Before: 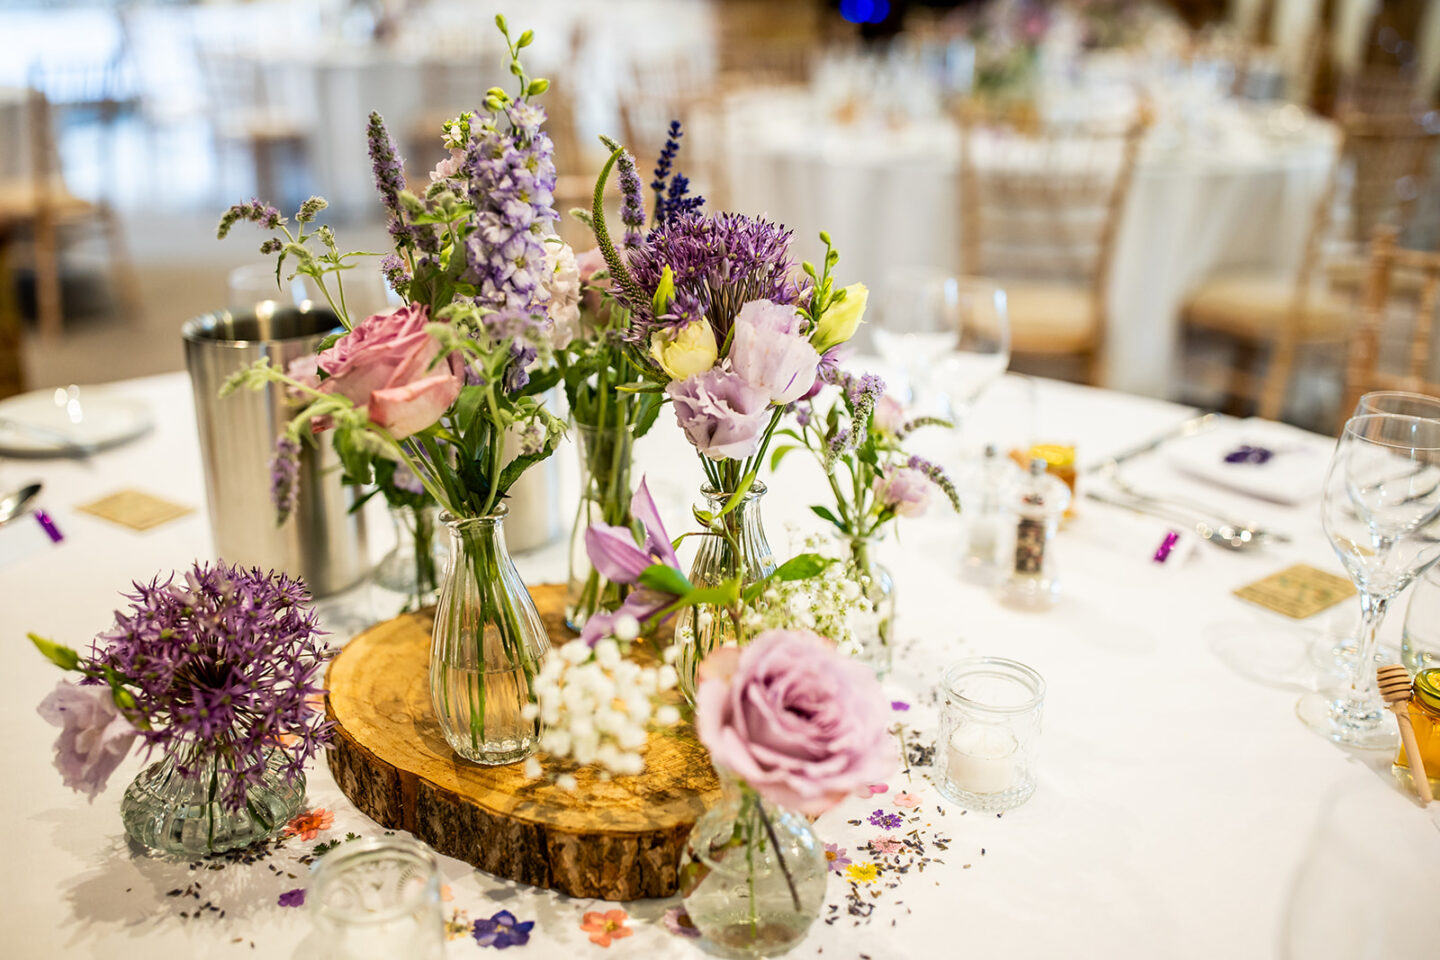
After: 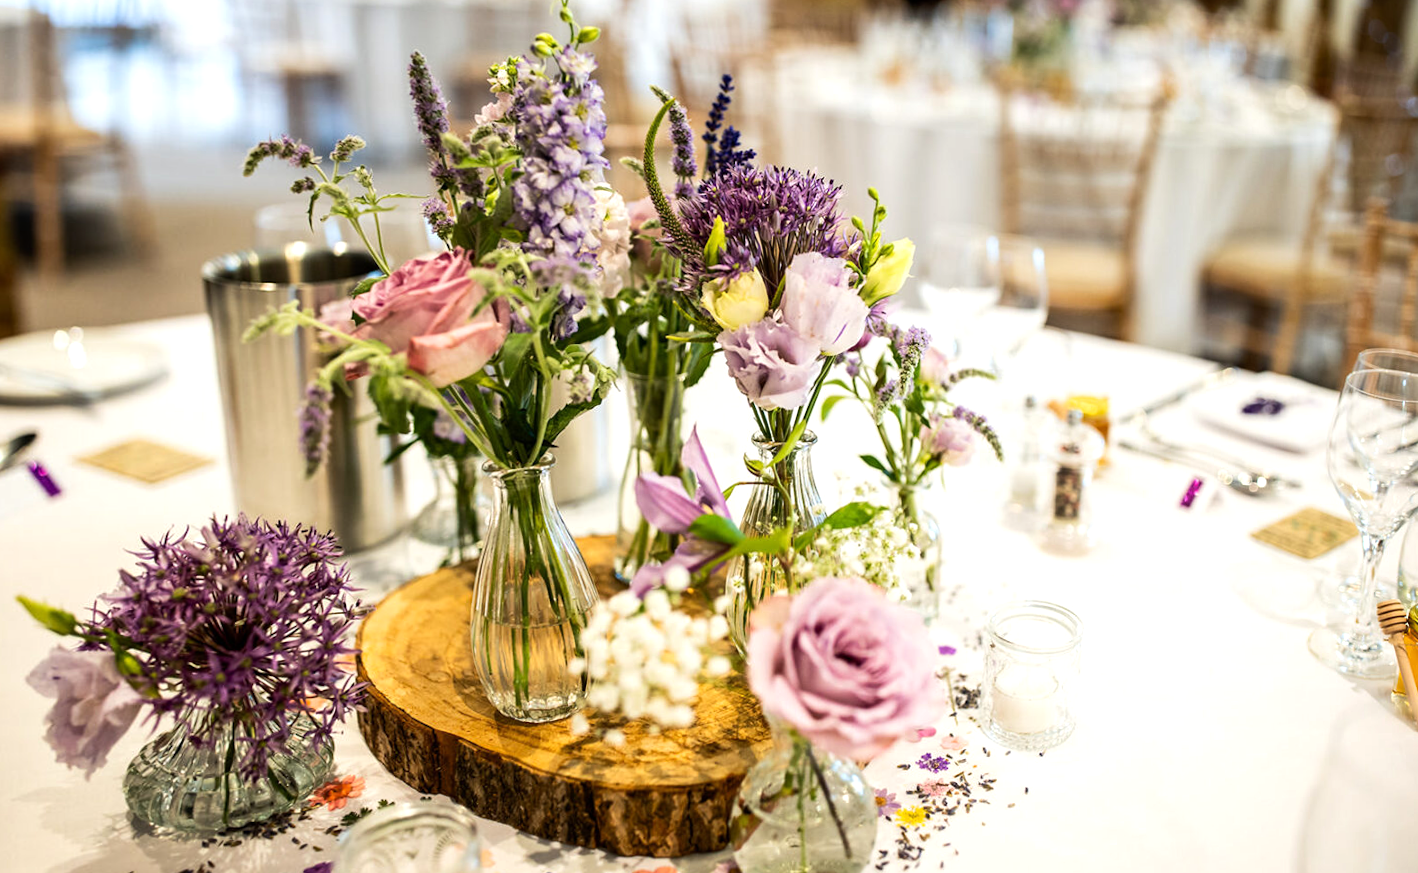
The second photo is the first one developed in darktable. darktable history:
rotate and perspective: rotation -0.013°, lens shift (vertical) -0.027, lens shift (horizontal) 0.178, crop left 0.016, crop right 0.989, crop top 0.082, crop bottom 0.918
exposure: exposure -0.116 EV, compensate exposure bias true, compensate highlight preservation false
tone equalizer: -8 EV -0.417 EV, -7 EV -0.389 EV, -6 EV -0.333 EV, -5 EV -0.222 EV, -3 EV 0.222 EV, -2 EV 0.333 EV, -1 EV 0.389 EV, +0 EV 0.417 EV, edges refinement/feathering 500, mask exposure compensation -1.57 EV, preserve details no
